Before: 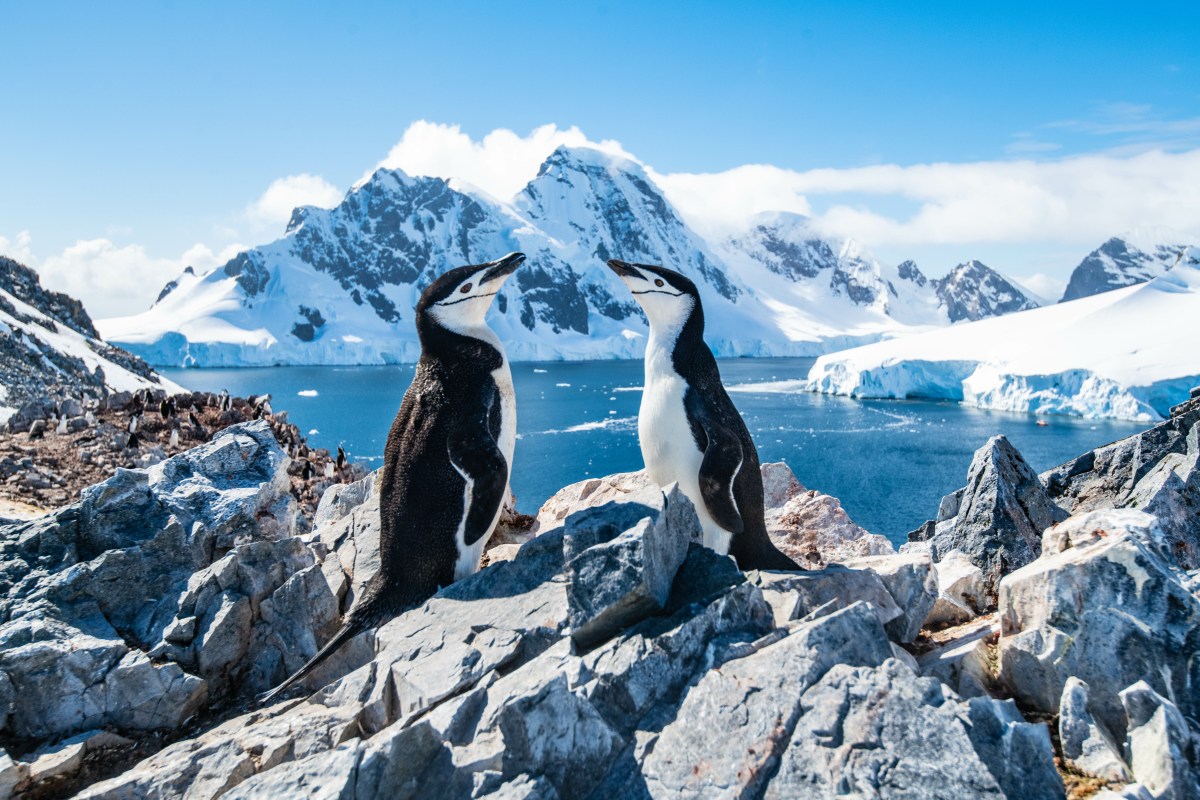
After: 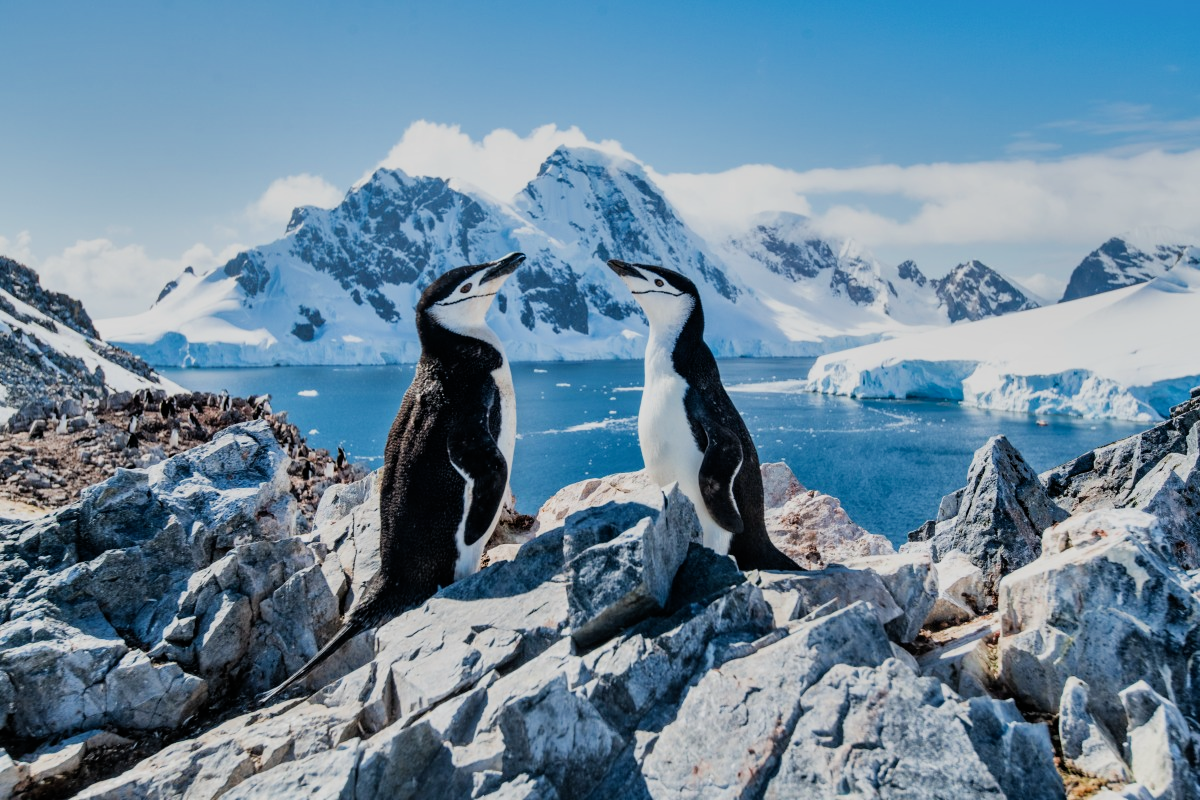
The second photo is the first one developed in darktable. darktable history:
shadows and highlights: shadows 61.04, highlights -60.52, soften with gaussian
filmic rgb: black relative exposure -7.96 EV, white relative exposure 3.88 EV, threshold 5.97 EV, hardness 4.23, enable highlight reconstruction true
